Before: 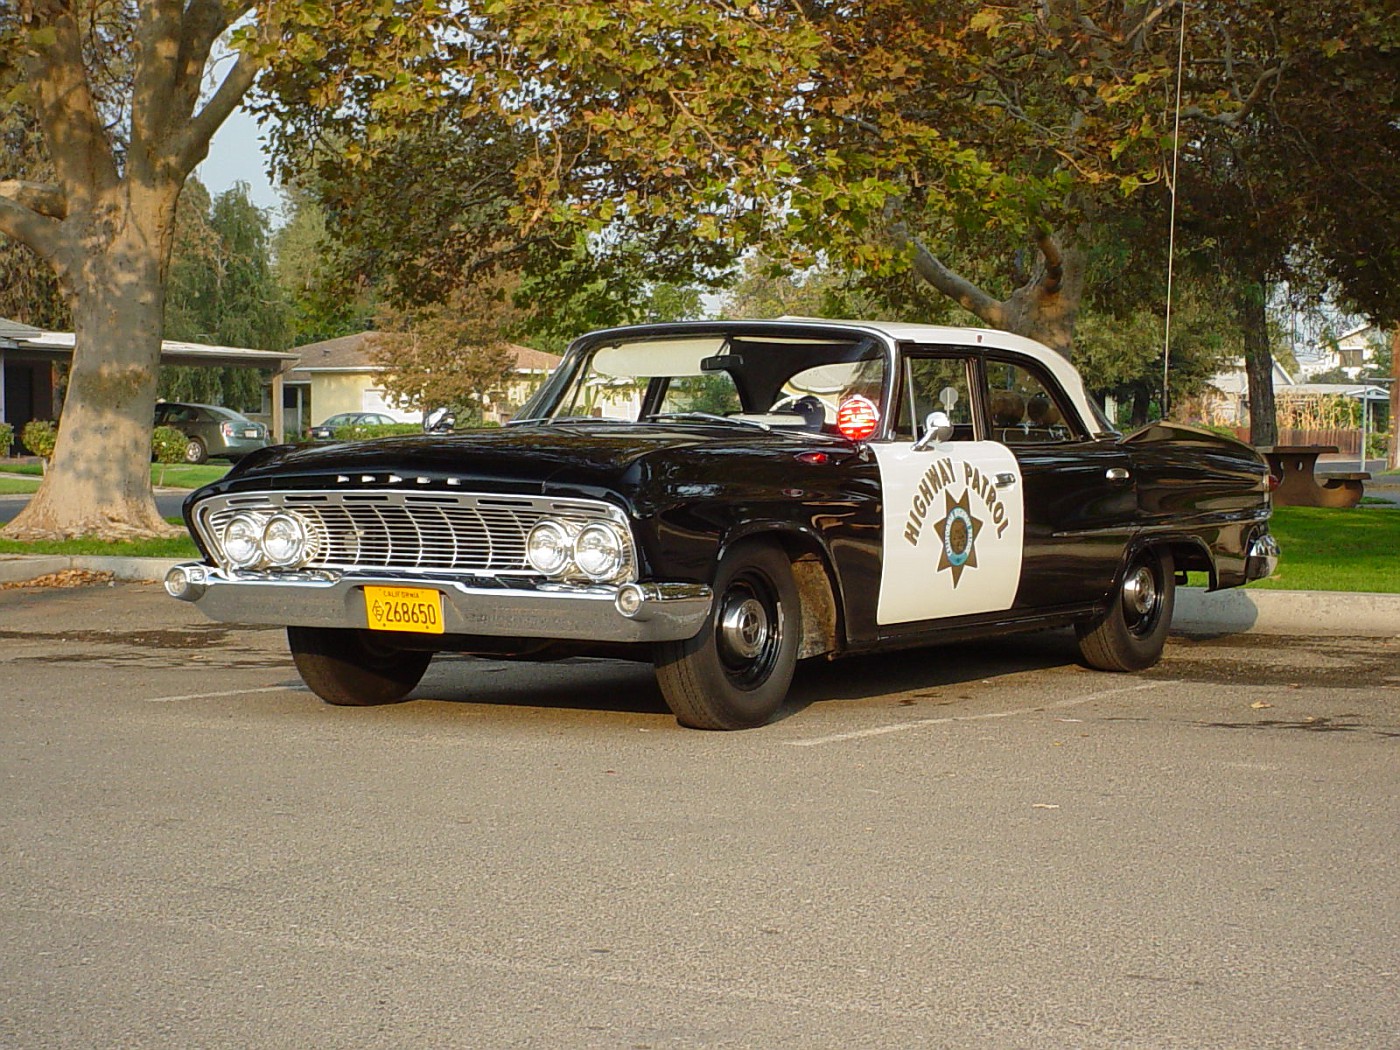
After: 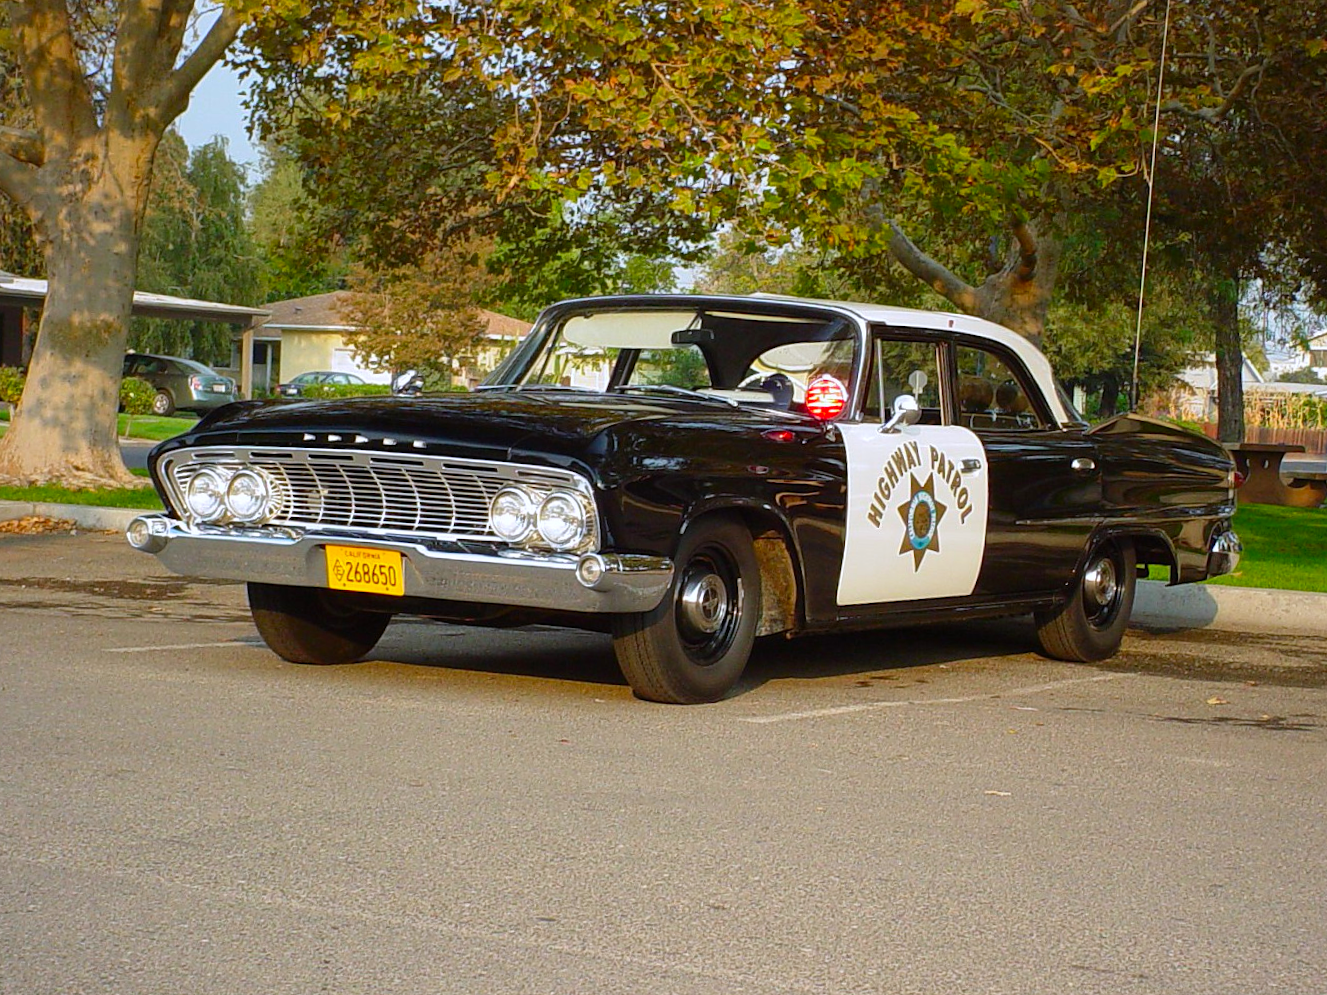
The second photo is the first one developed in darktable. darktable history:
crop and rotate: angle -2.38°
white balance: red 0.984, blue 1.059
color correction: saturation 1.34
